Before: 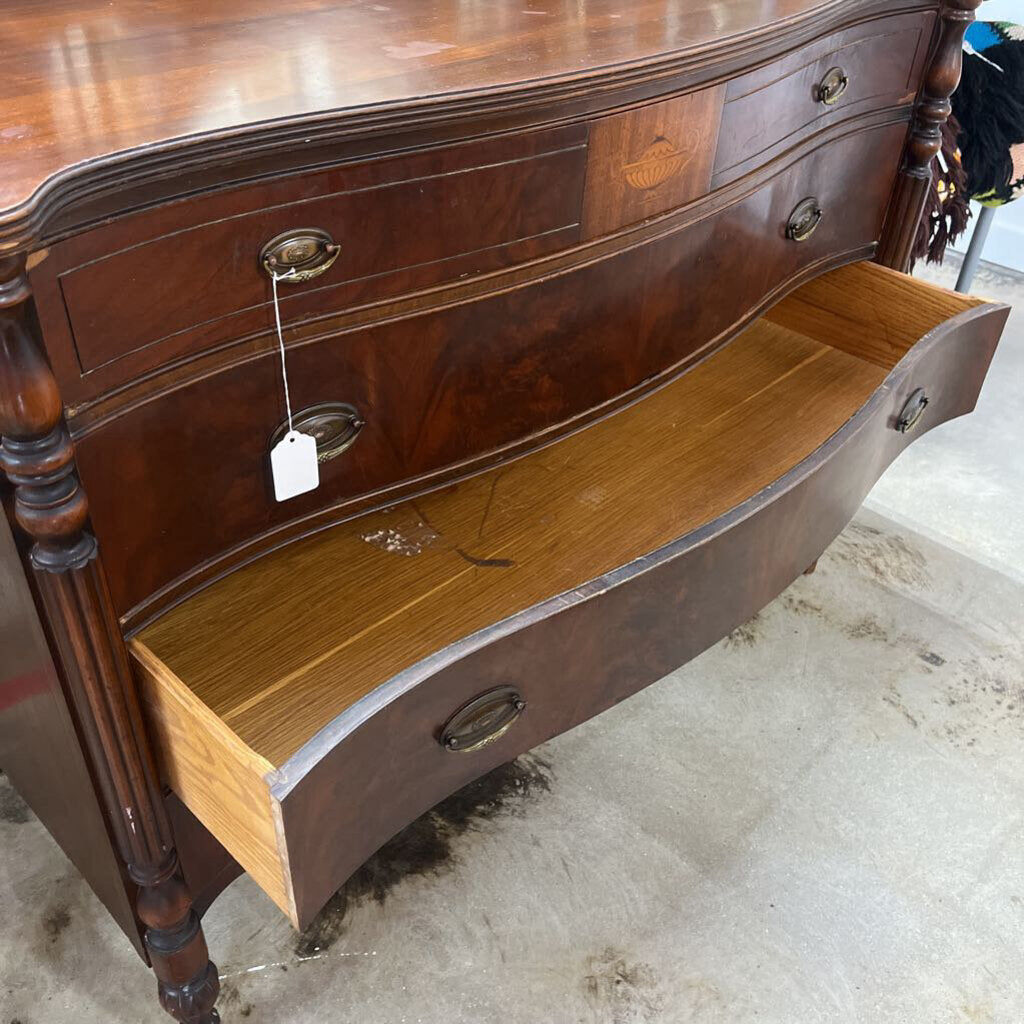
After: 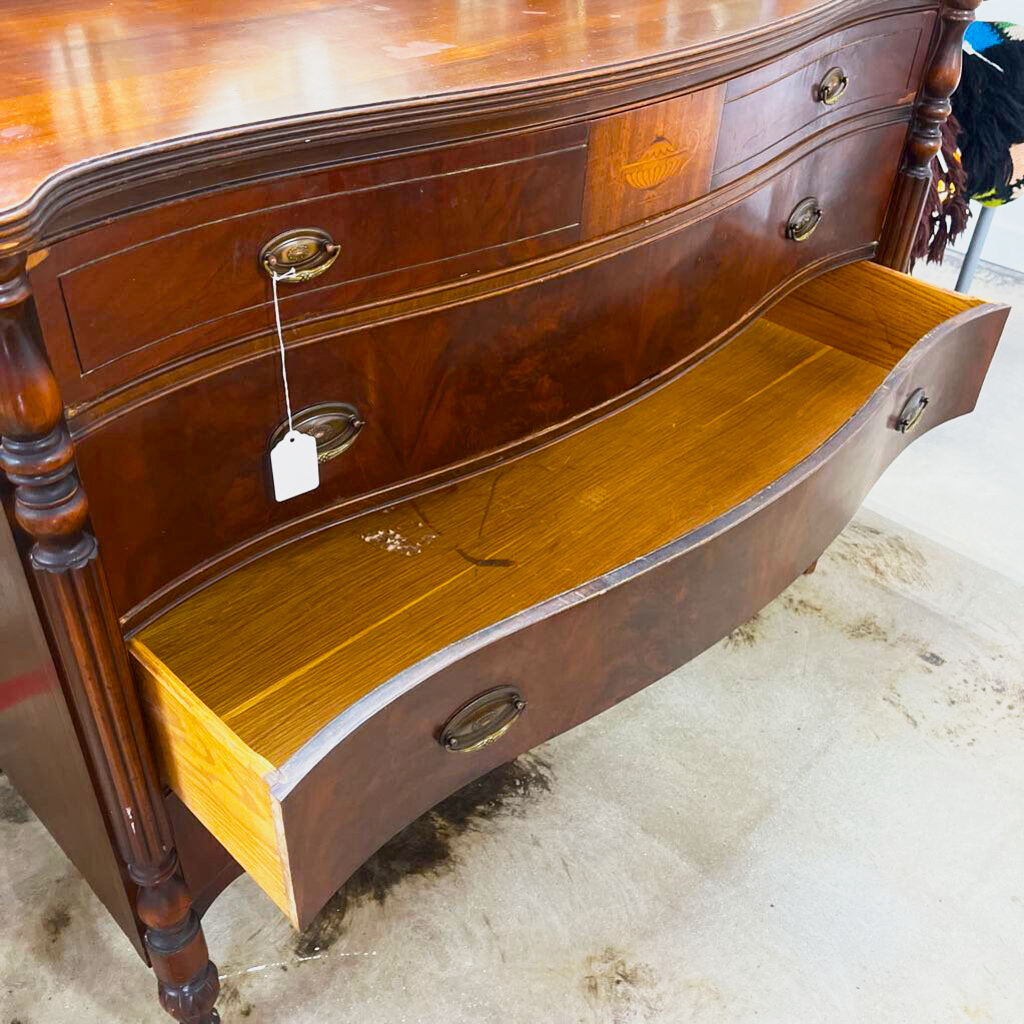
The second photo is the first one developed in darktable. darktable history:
base curve: curves: ch0 [(0, 0) (0.088, 0.125) (0.176, 0.251) (0.354, 0.501) (0.613, 0.749) (1, 0.877)], preserve colors none
color balance rgb: linear chroma grading › global chroma 15%, perceptual saturation grading › global saturation 30%
